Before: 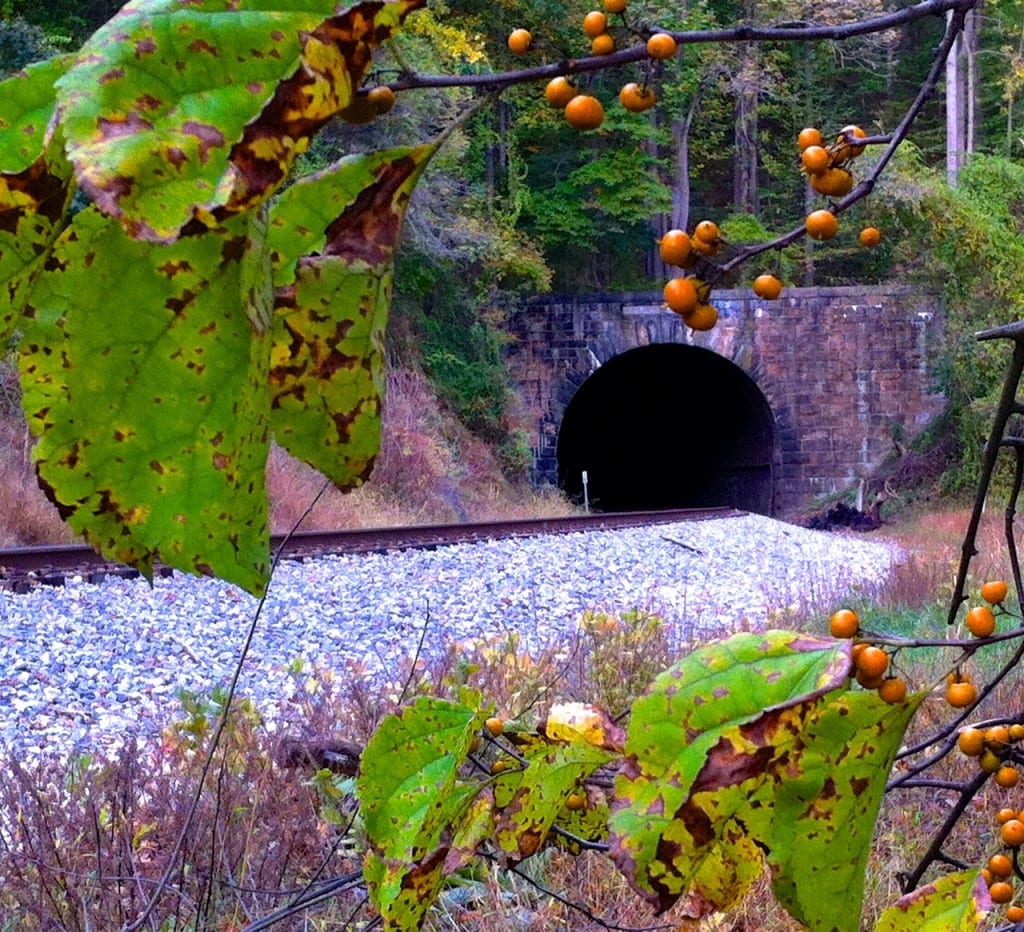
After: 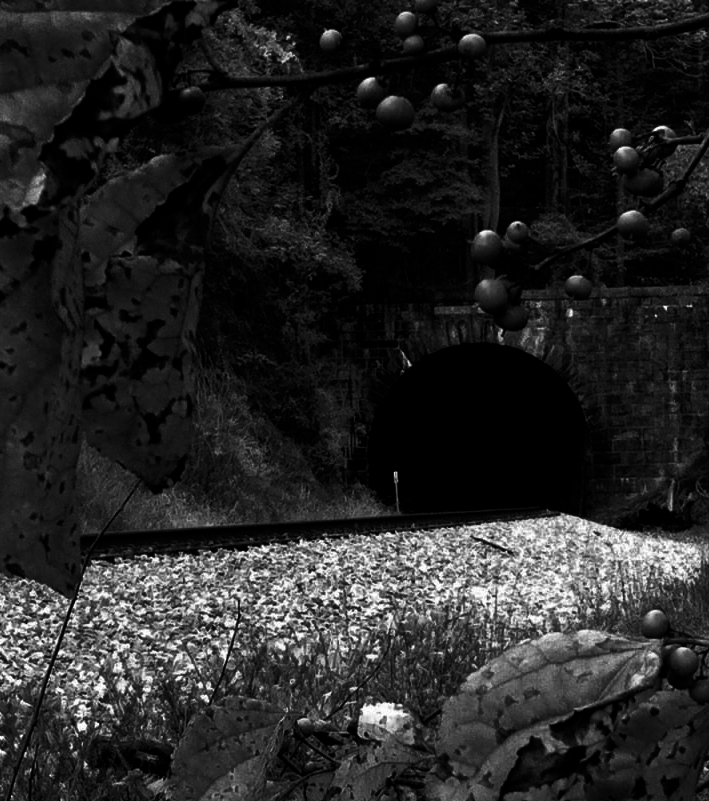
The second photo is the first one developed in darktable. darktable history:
crop: left 18.479%, right 12.2%, bottom 13.971%
contrast brightness saturation: contrast 0.02, brightness -1, saturation -1
